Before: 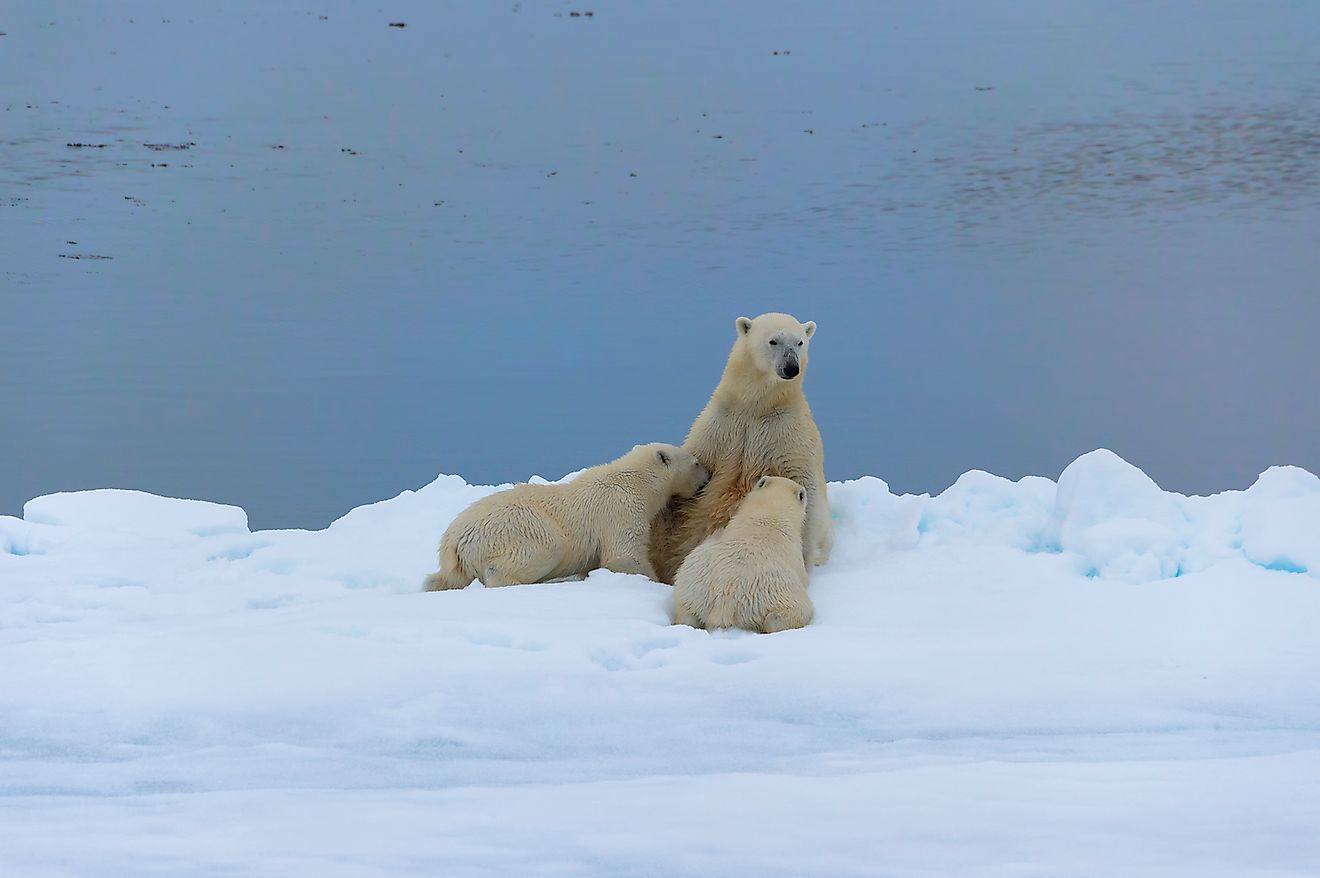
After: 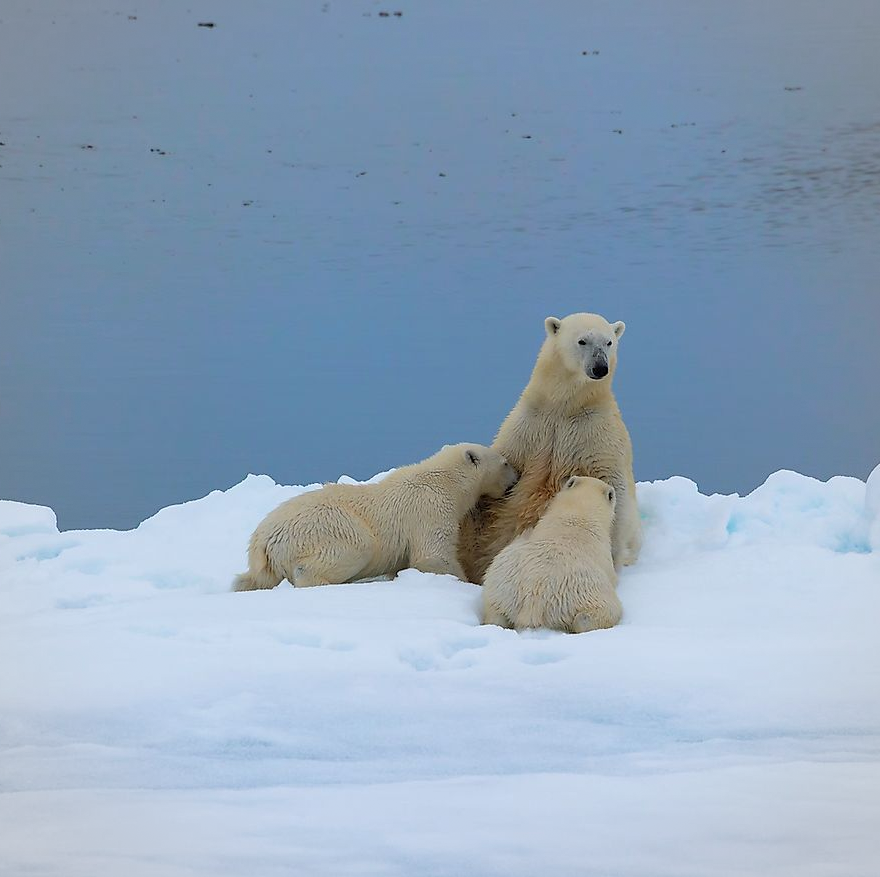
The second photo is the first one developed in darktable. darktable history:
vignetting: fall-off radius 60.96%, brightness -0.165, dithering 8-bit output, unbound false
crop and rotate: left 14.497%, right 18.785%
